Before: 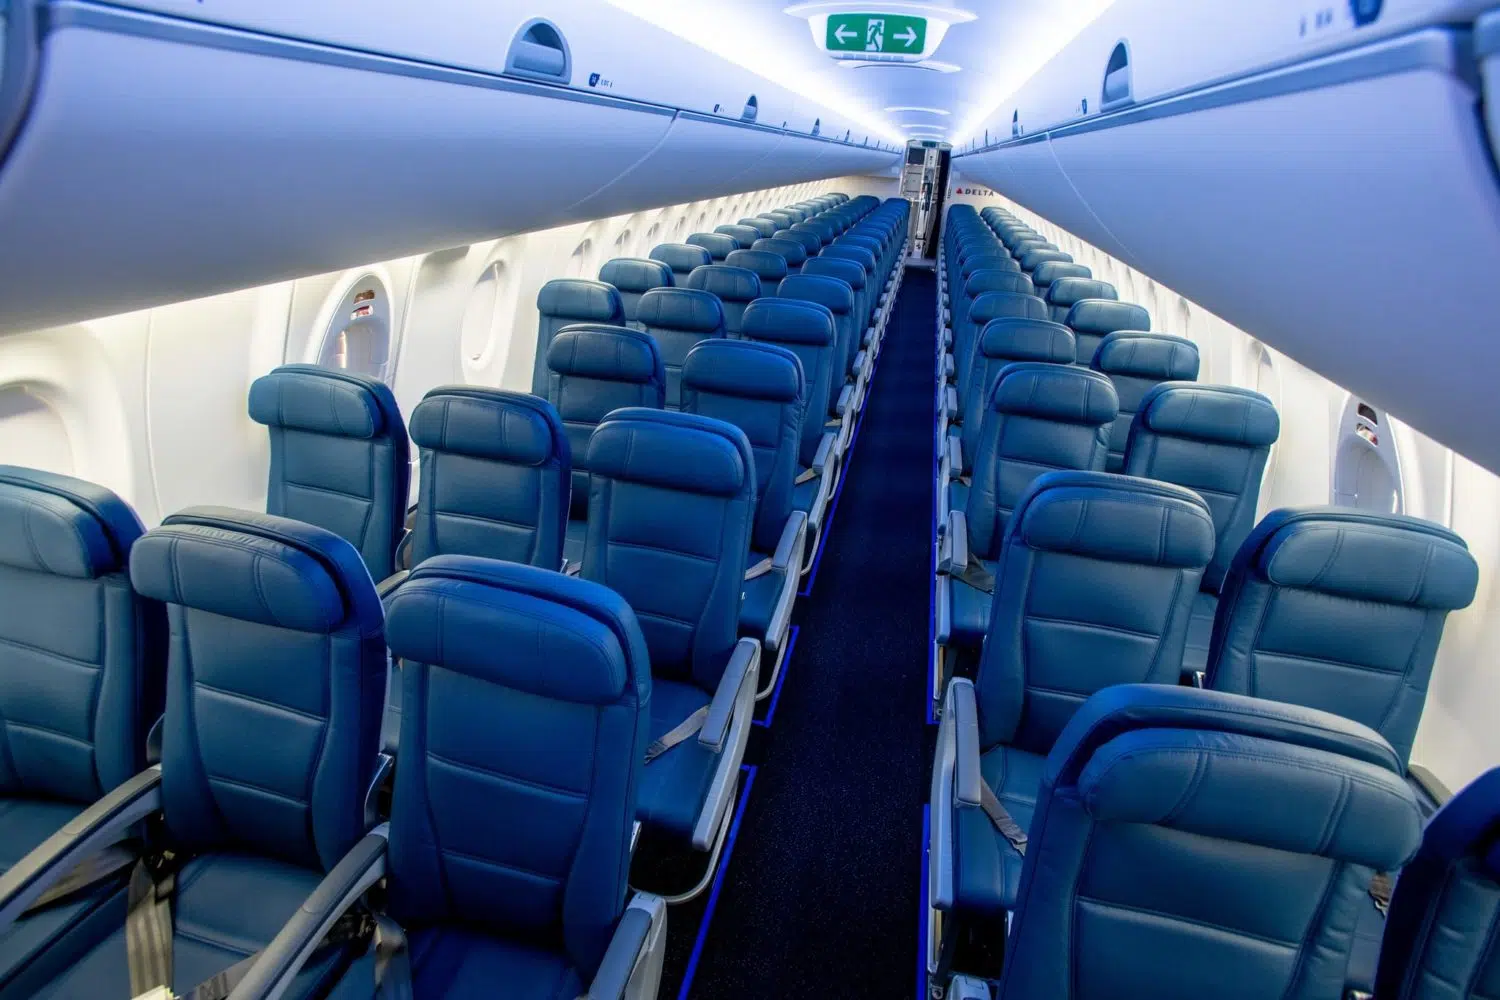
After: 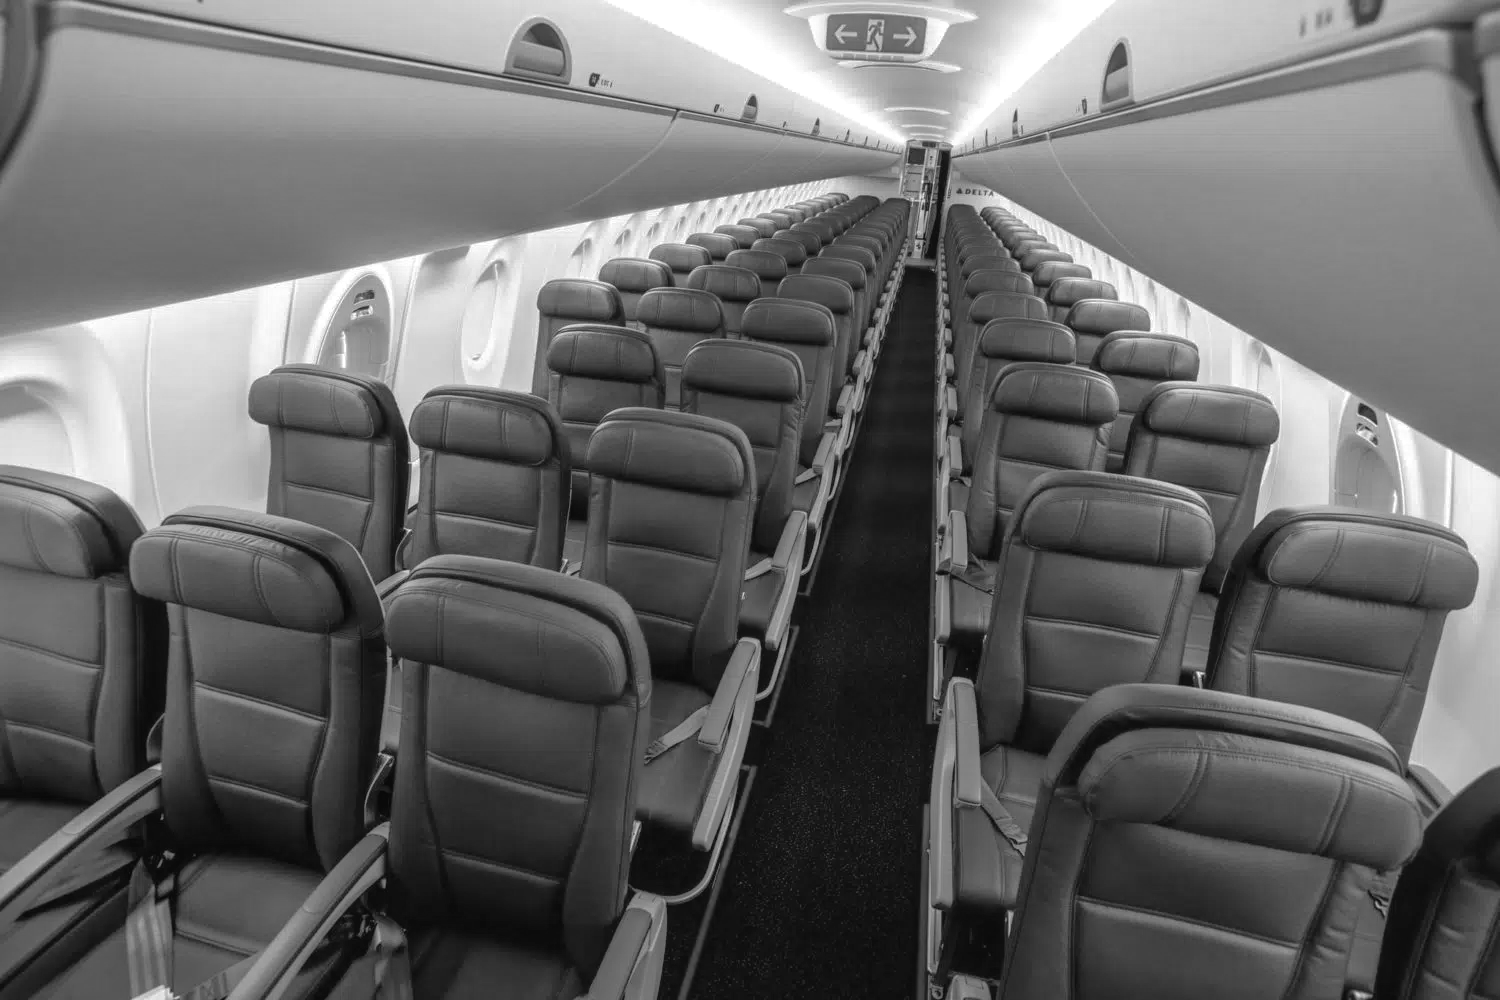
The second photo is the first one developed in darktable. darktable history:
monochrome: a 16.01, b -2.65, highlights 0.52
shadows and highlights: on, module defaults
exposure: black level correction -0.003, exposure 0.04 EV, compensate highlight preservation false
local contrast: detail 115%
